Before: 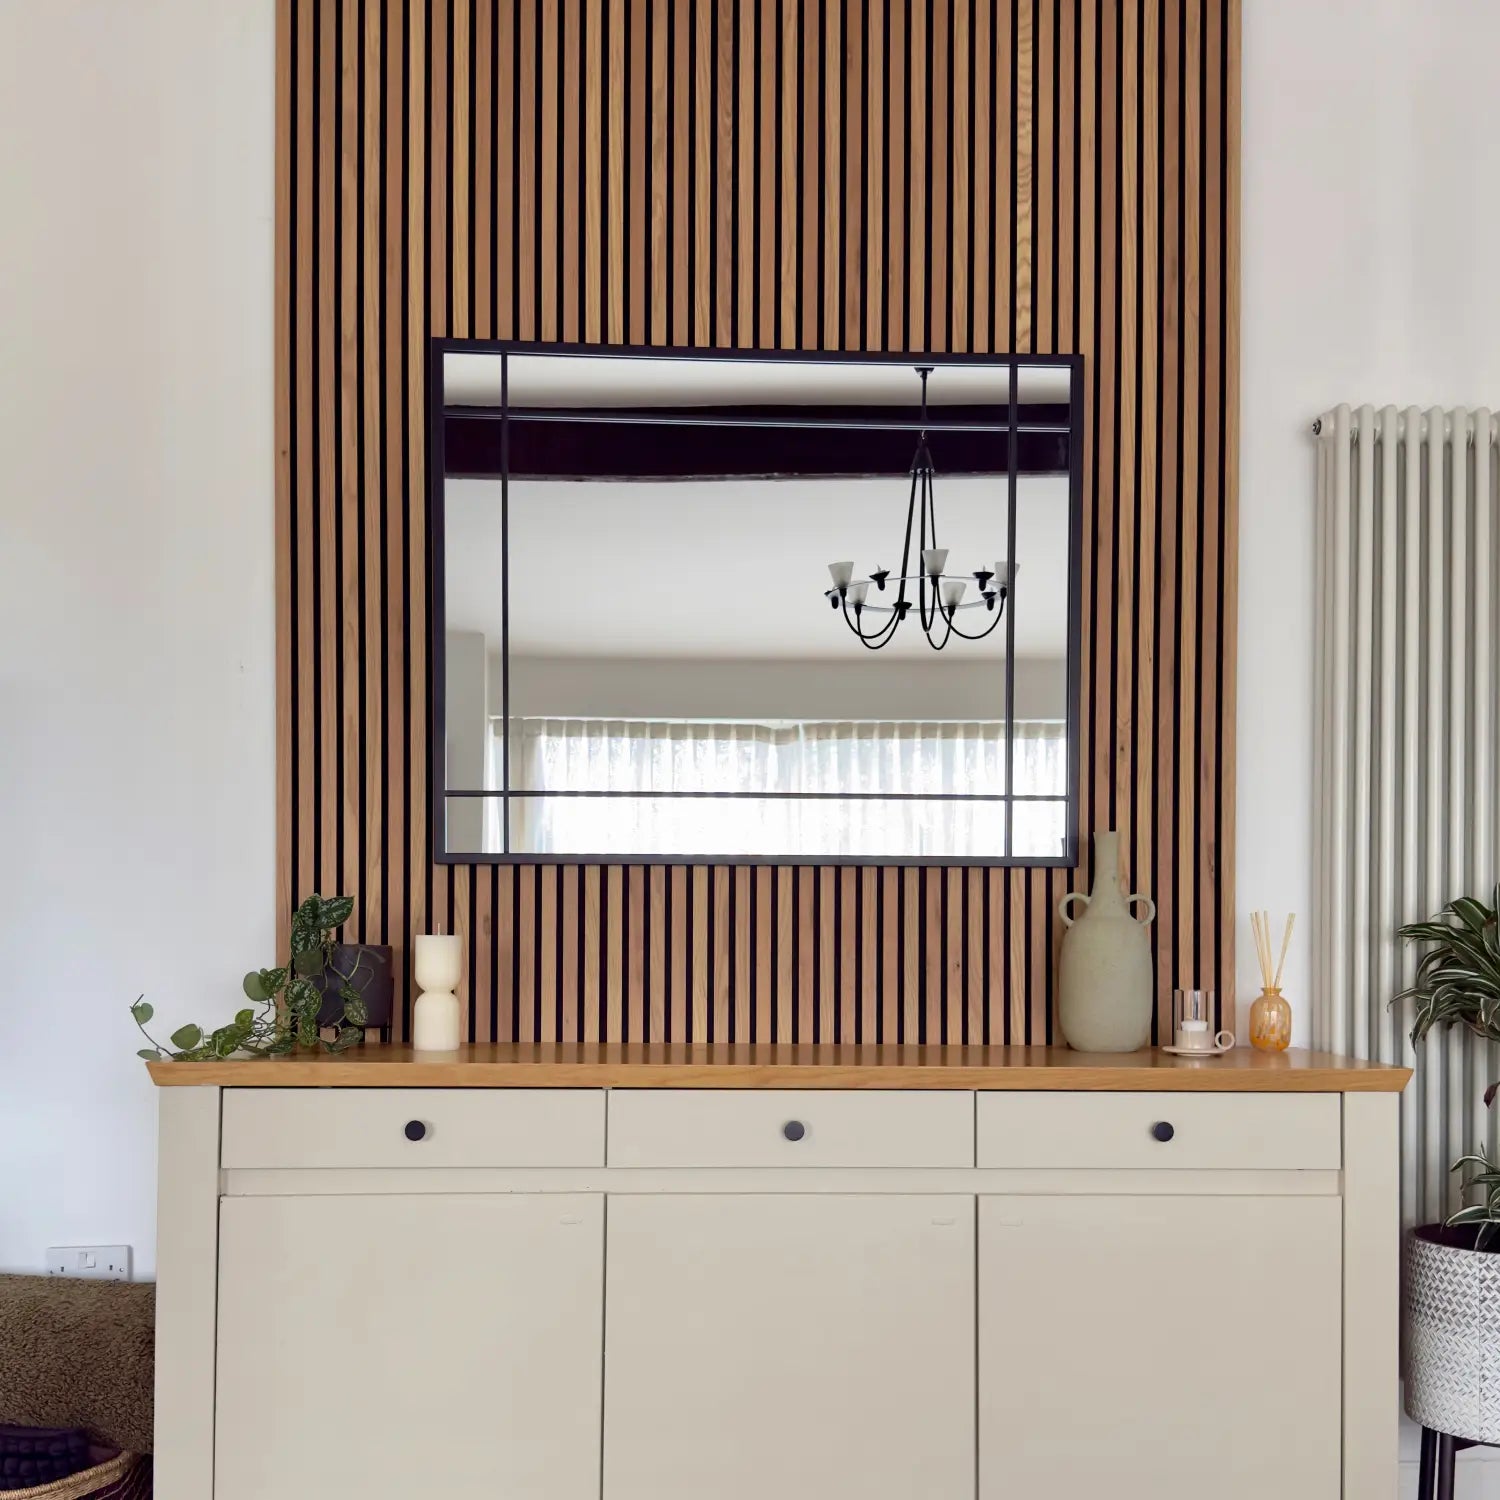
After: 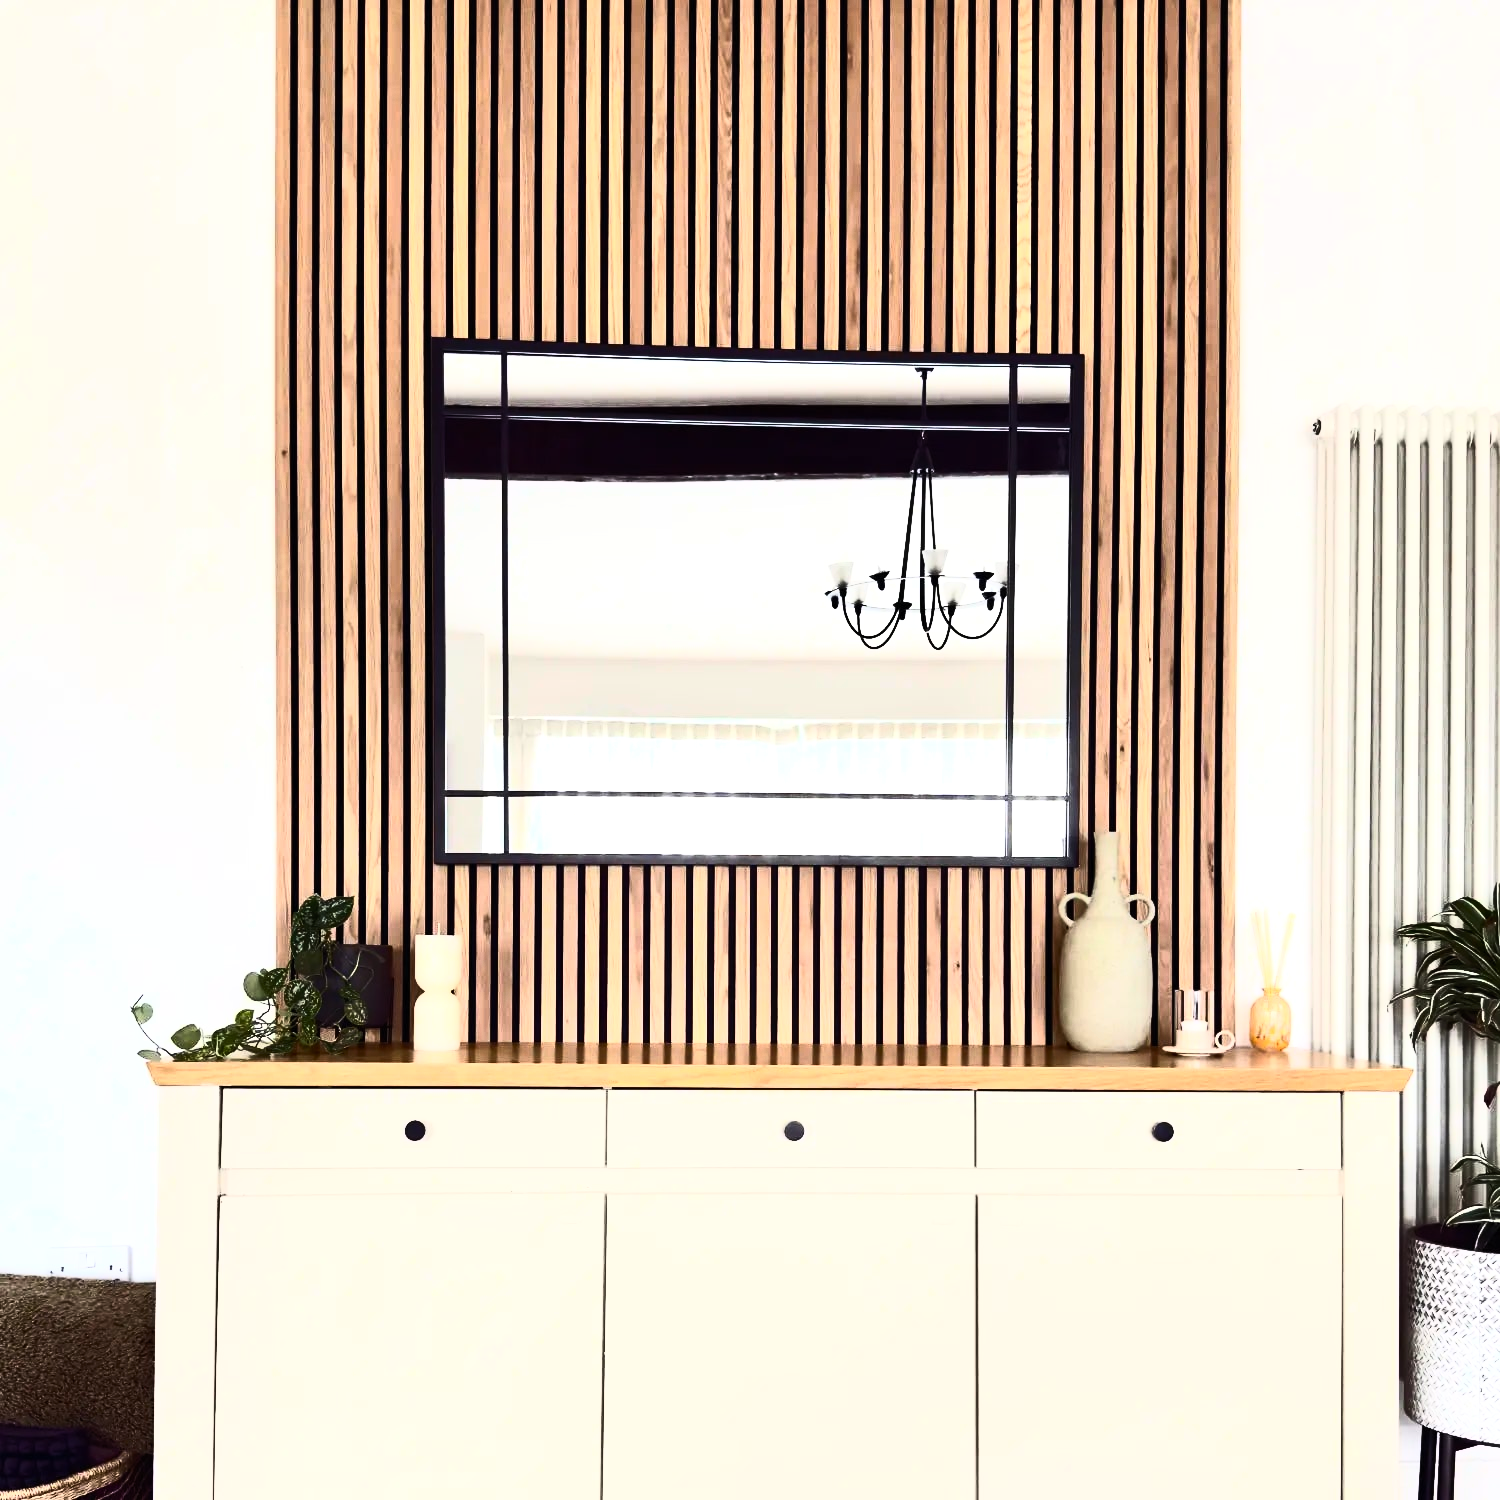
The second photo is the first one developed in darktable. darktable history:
tone equalizer: -8 EV -0.75 EV, -7 EV -0.7 EV, -6 EV -0.6 EV, -5 EV -0.4 EV, -3 EV 0.4 EV, -2 EV 0.6 EV, -1 EV 0.7 EV, +0 EV 0.75 EV, edges refinement/feathering 500, mask exposure compensation -1.57 EV, preserve details no
contrast brightness saturation: contrast 0.62, brightness 0.34, saturation 0.14
